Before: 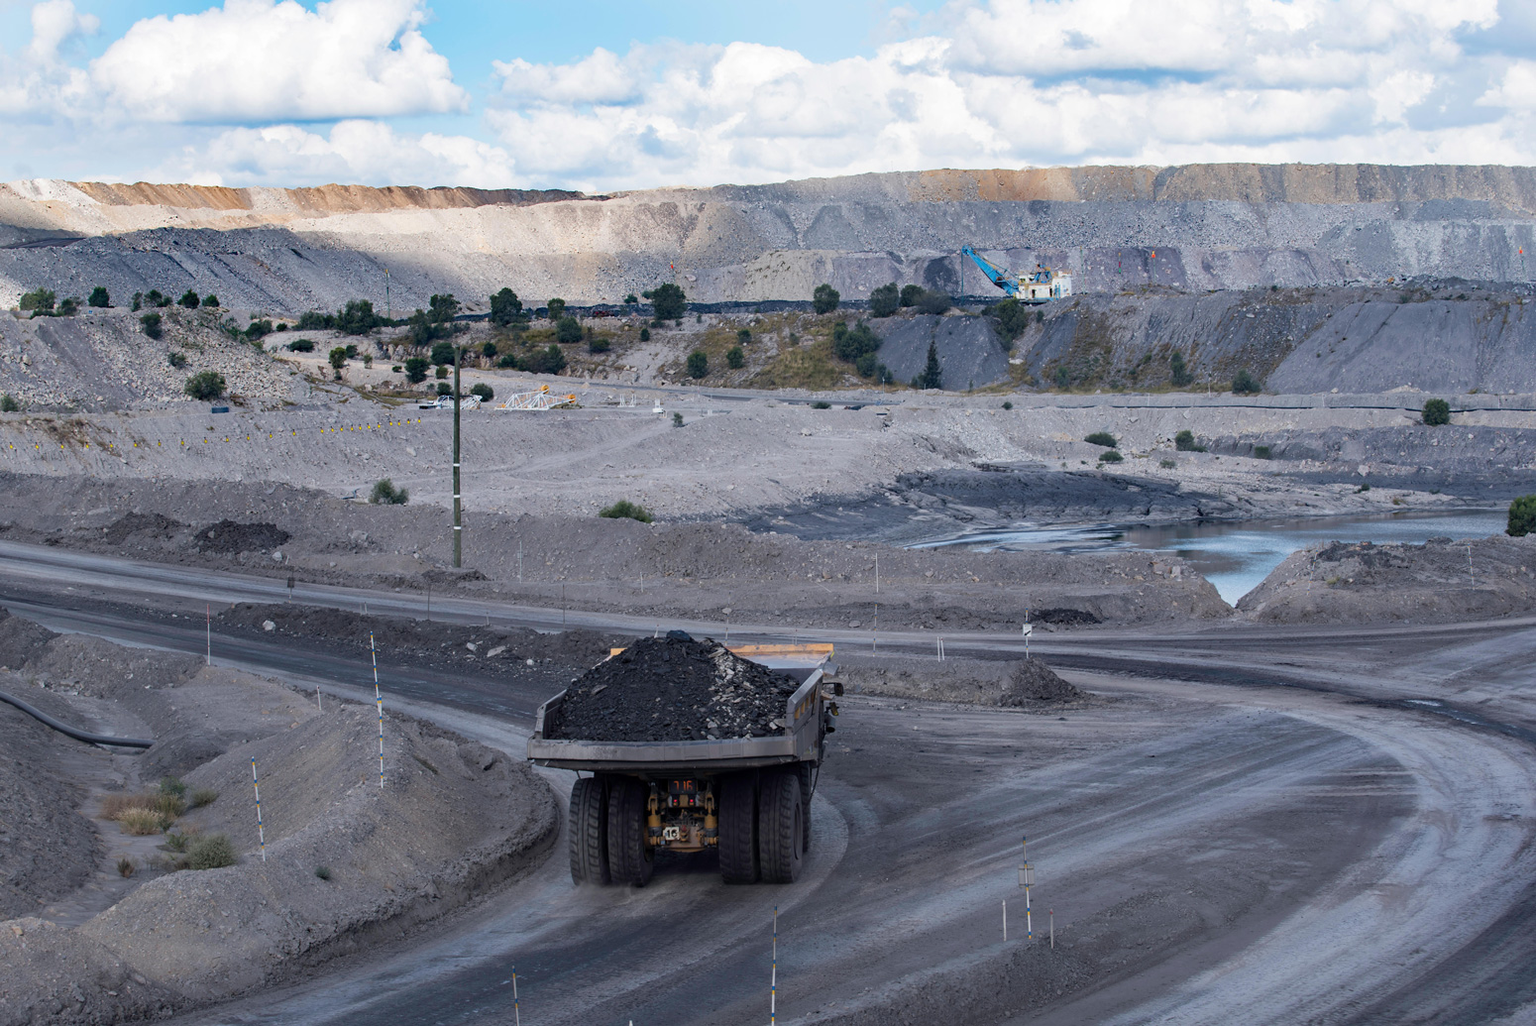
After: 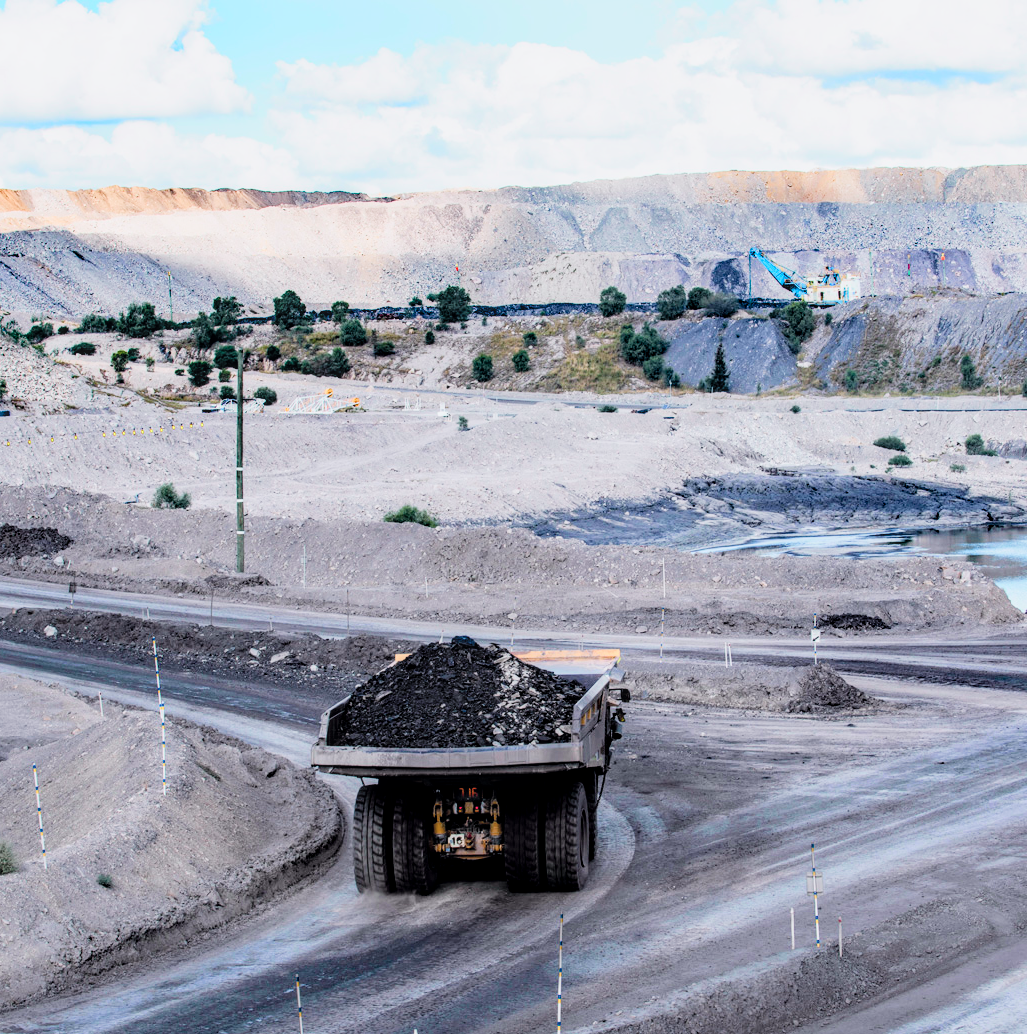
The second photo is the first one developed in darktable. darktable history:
local contrast: on, module defaults
filmic rgb: black relative exposure -7.47 EV, white relative exposure 4.85 EV, hardness 3.4
crop and rotate: left 14.3%, right 19.41%
contrast brightness saturation: brightness 0.279
tone curve: curves: ch0 [(0, 0) (0.051, 0.03) (0.096, 0.071) (0.243, 0.246) (0.461, 0.515) (0.605, 0.692) (0.761, 0.85) (0.881, 0.933) (1, 0.984)]; ch1 [(0, 0) (0.1, 0.038) (0.318, 0.243) (0.431, 0.384) (0.488, 0.475) (0.499, 0.499) (0.534, 0.546) (0.567, 0.592) (0.601, 0.632) (0.734, 0.809) (1, 1)]; ch2 [(0, 0) (0.297, 0.257) (0.414, 0.379) (0.453, 0.45) (0.479, 0.483) (0.504, 0.499) (0.52, 0.519) (0.541, 0.554) (0.614, 0.652) (0.817, 0.874) (1, 1)], color space Lab, independent channels, preserve colors none
color balance rgb: shadows lift › hue 87.31°, perceptual saturation grading › global saturation 20%, perceptual saturation grading › highlights -49.801%, perceptual saturation grading › shadows 24.58%, global vibrance 6.362%, contrast 12.299%, saturation formula JzAzBz (2021)
